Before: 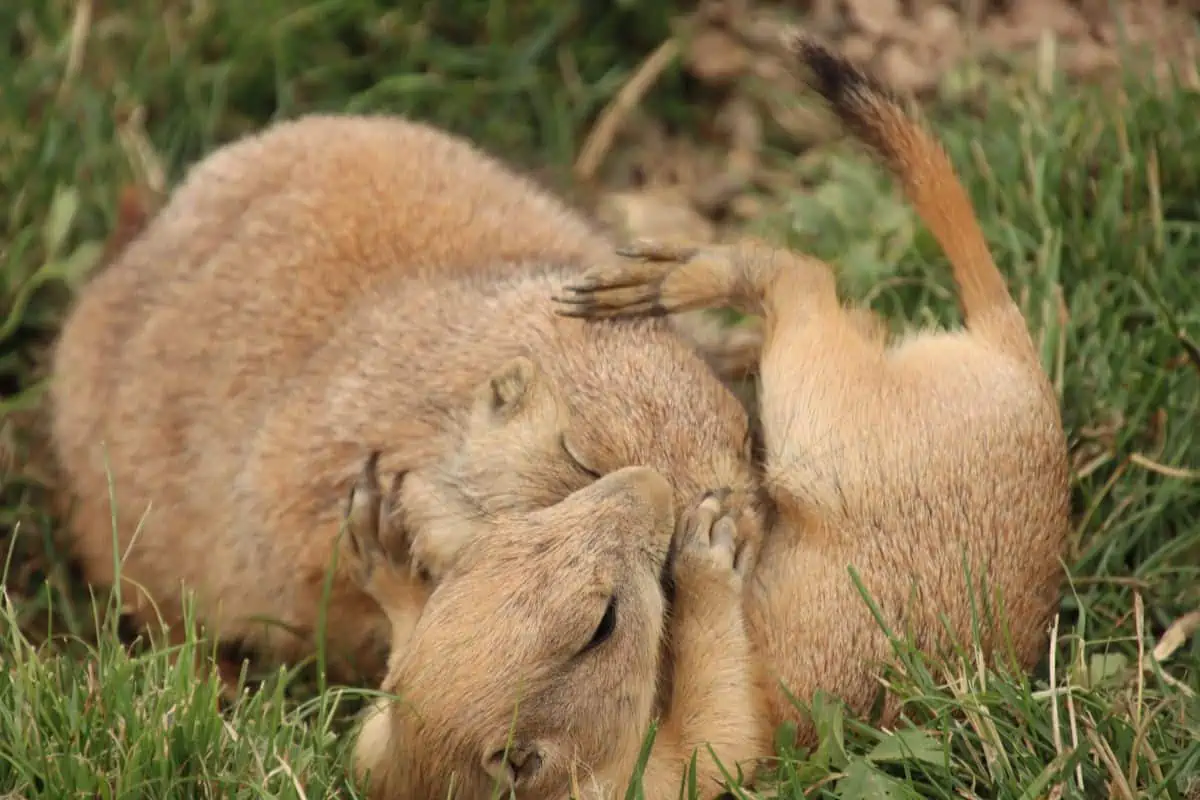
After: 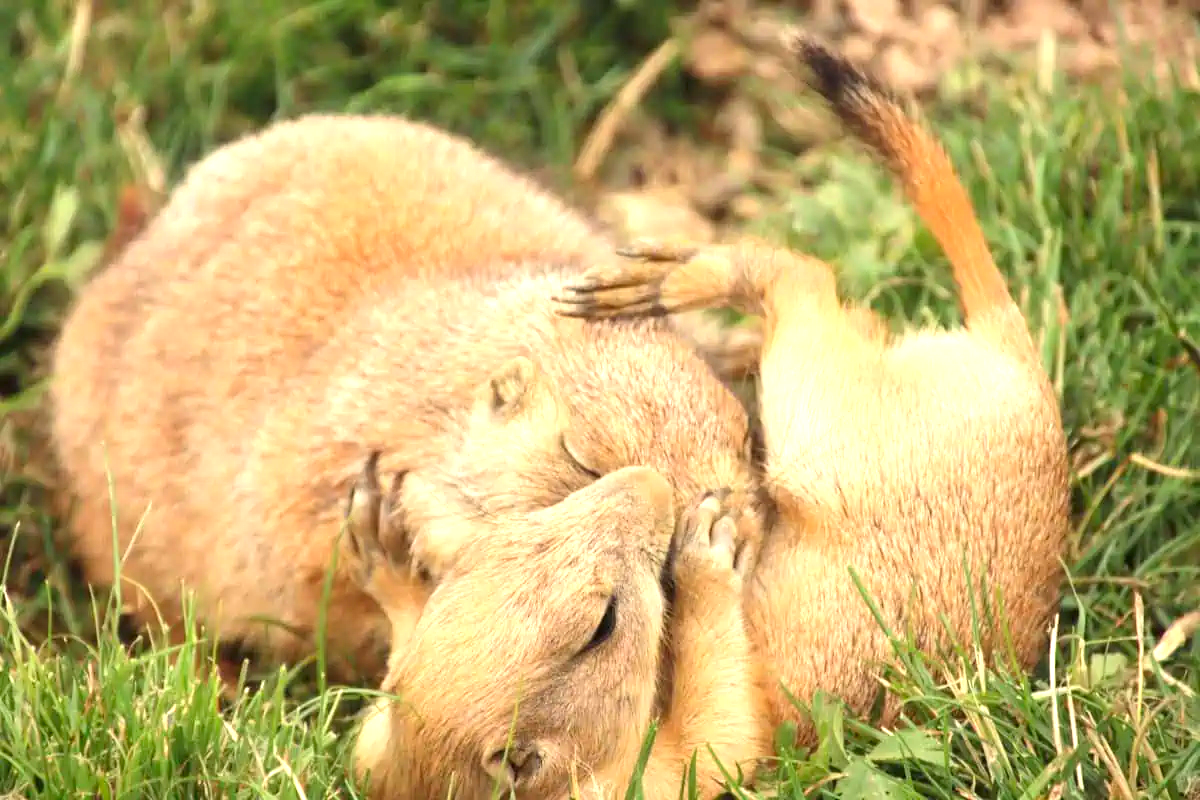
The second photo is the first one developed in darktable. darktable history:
contrast brightness saturation: contrast 0.08, saturation 0.2
exposure: black level correction 0, exposure 1.2 EV, compensate exposure bias true, compensate highlight preservation false
